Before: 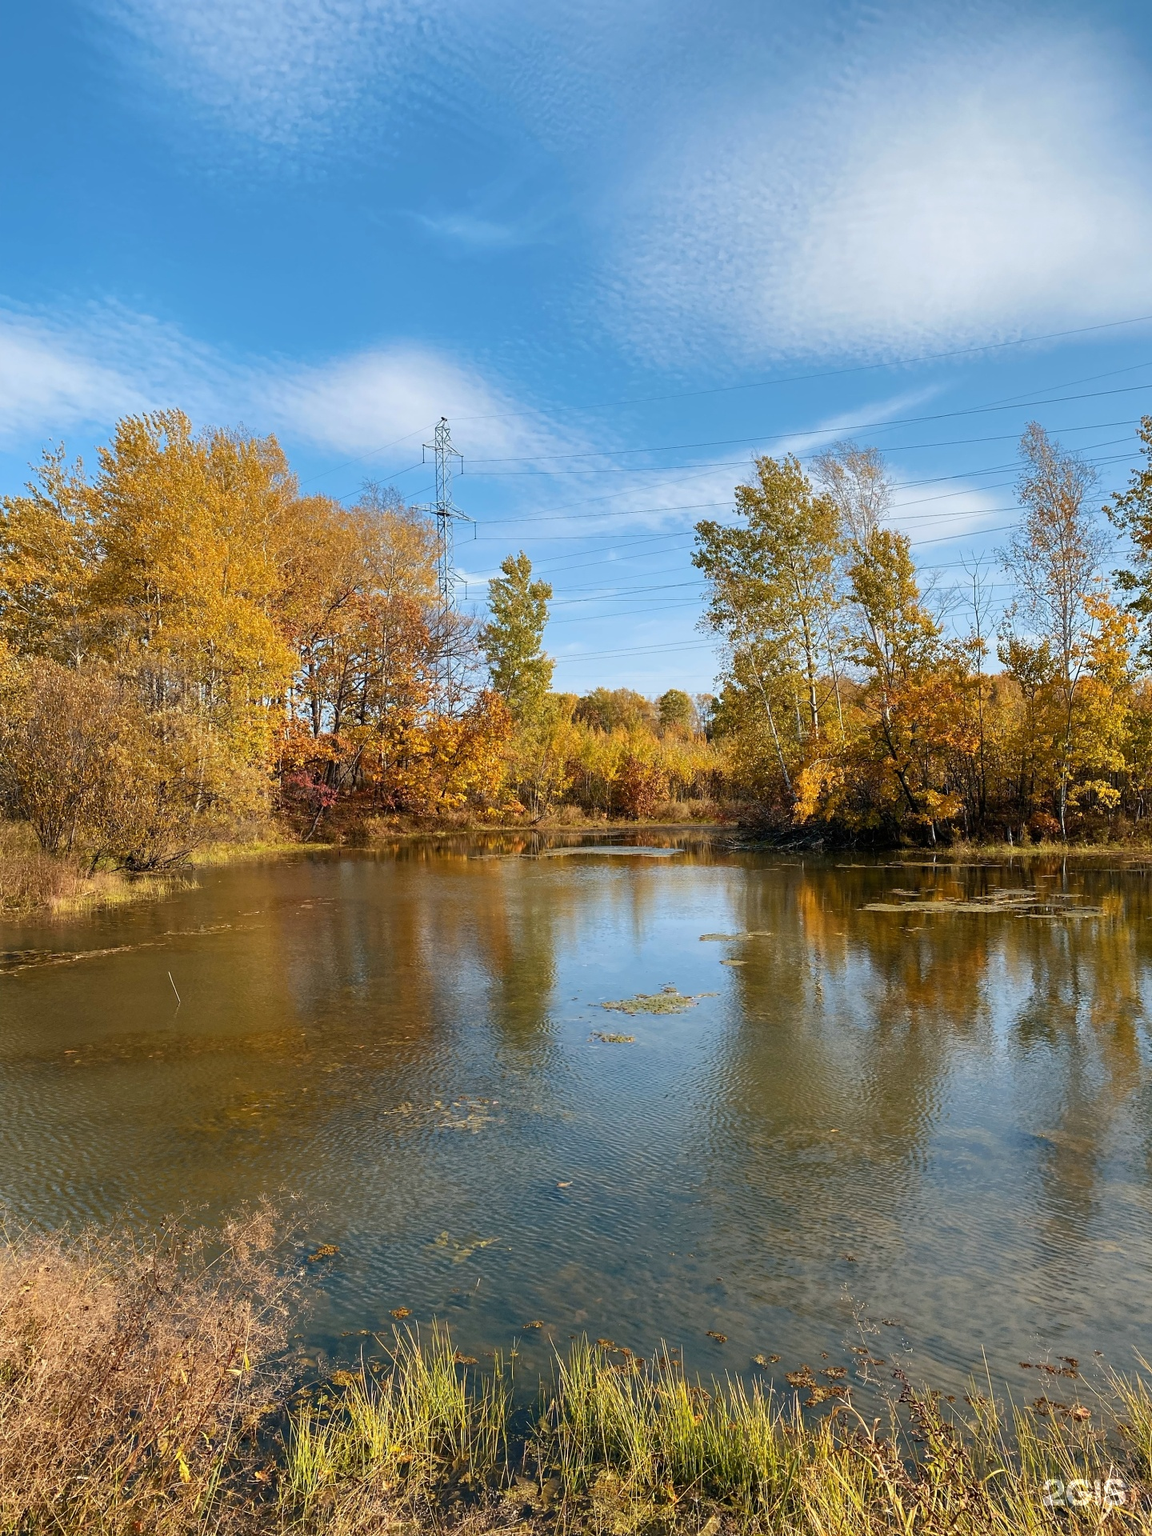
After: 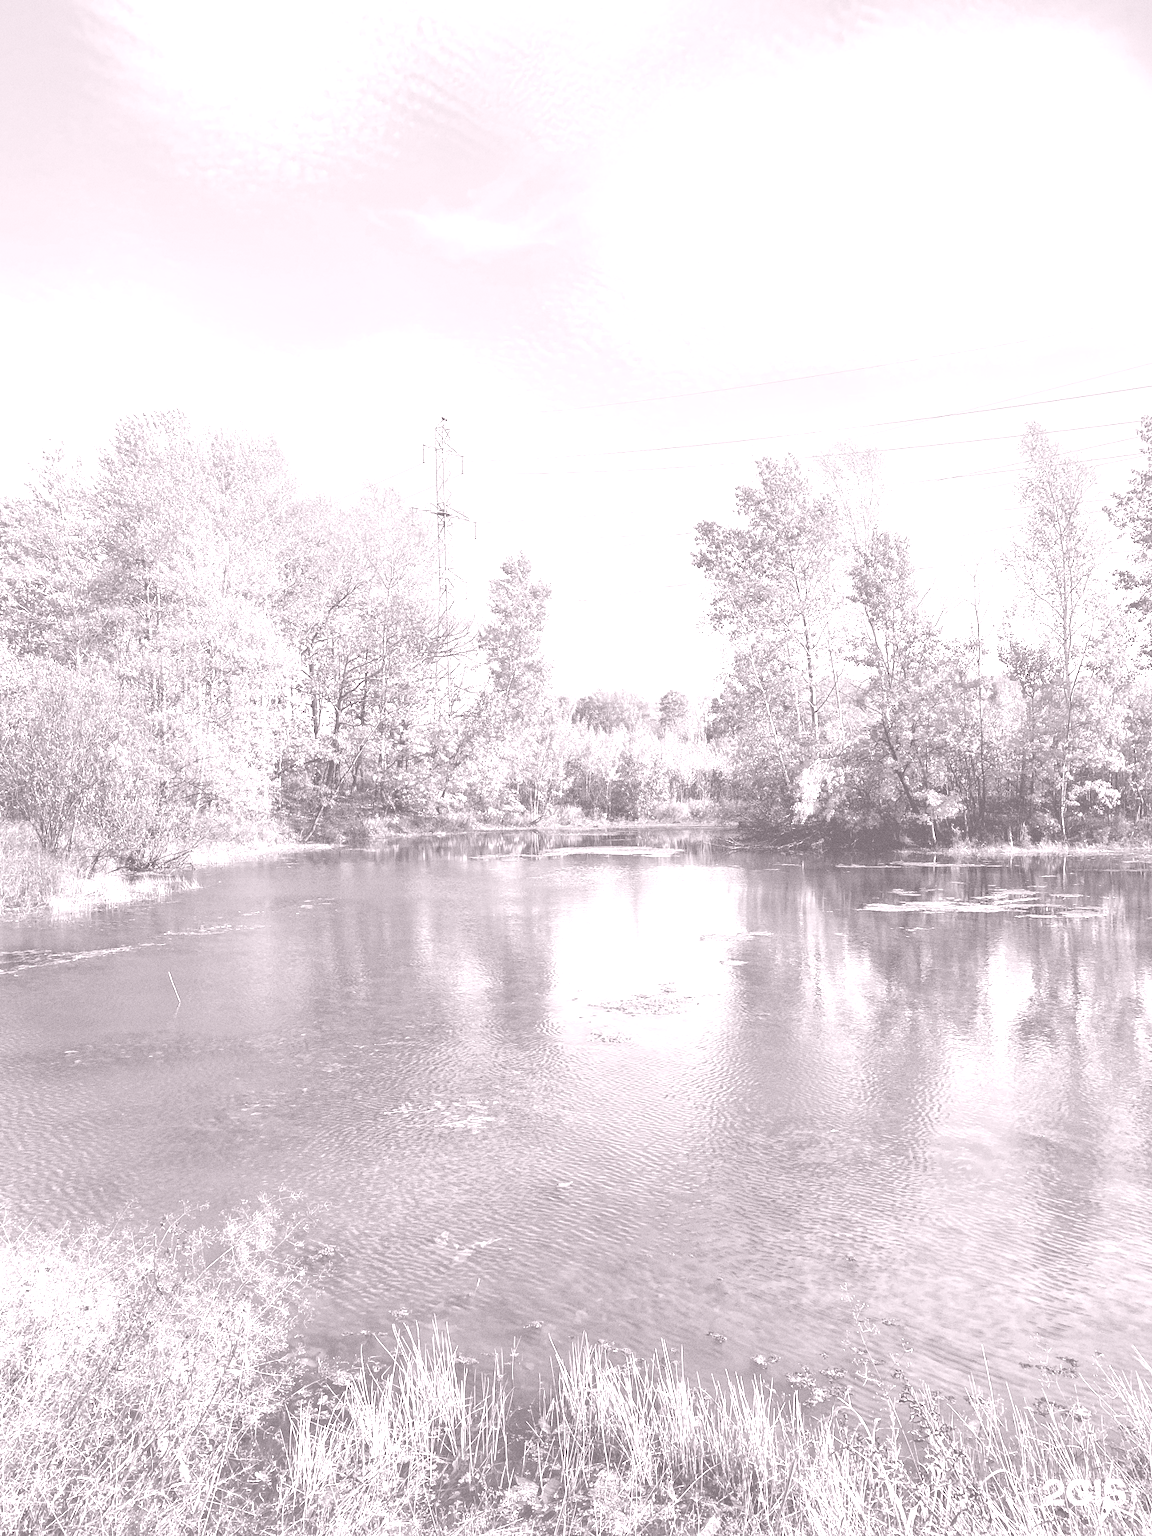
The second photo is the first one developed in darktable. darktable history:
colorize: hue 25.2°, saturation 83%, source mix 82%, lightness 79%, version 1
local contrast: mode bilateral grid, contrast 20, coarseness 50, detail 120%, midtone range 0.2
grain: coarseness 0.09 ISO
rgb levels: mode RGB, independent channels, levels [[0, 0.5, 1], [0, 0.521, 1], [0, 0.536, 1]]
